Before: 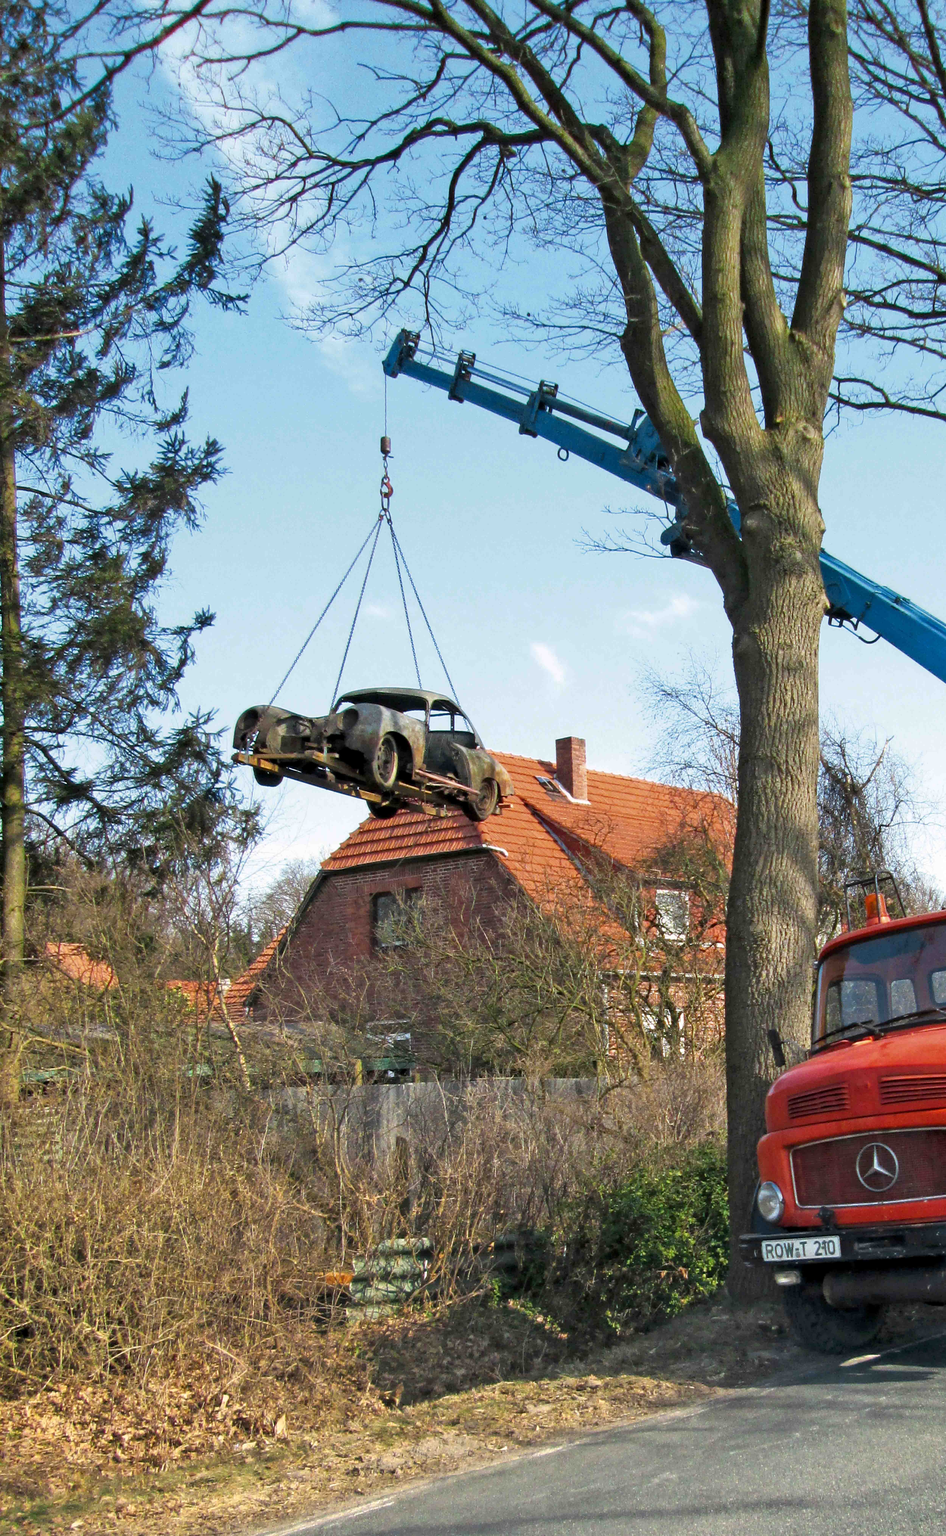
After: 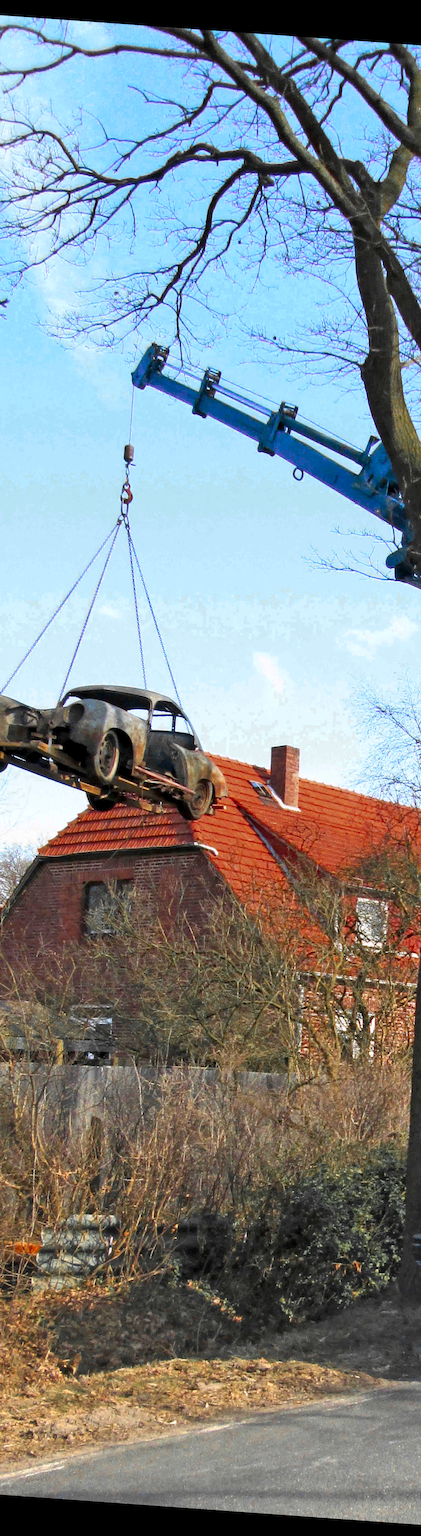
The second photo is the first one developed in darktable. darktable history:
rotate and perspective: rotation 4.1°, automatic cropping off
crop: left 31.229%, right 27.105%
color zones: curves: ch0 [(0, 0.363) (0.128, 0.373) (0.25, 0.5) (0.402, 0.407) (0.521, 0.525) (0.63, 0.559) (0.729, 0.662) (0.867, 0.471)]; ch1 [(0, 0.515) (0.136, 0.618) (0.25, 0.5) (0.378, 0) (0.516, 0) (0.622, 0.593) (0.737, 0.819) (0.87, 0.593)]; ch2 [(0, 0.529) (0.128, 0.471) (0.282, 0.451) (0.386, 0.662) (0.516, 0.525) (0.633, 0.554) (0.75, 0.62) (0.875, 0.441)]
